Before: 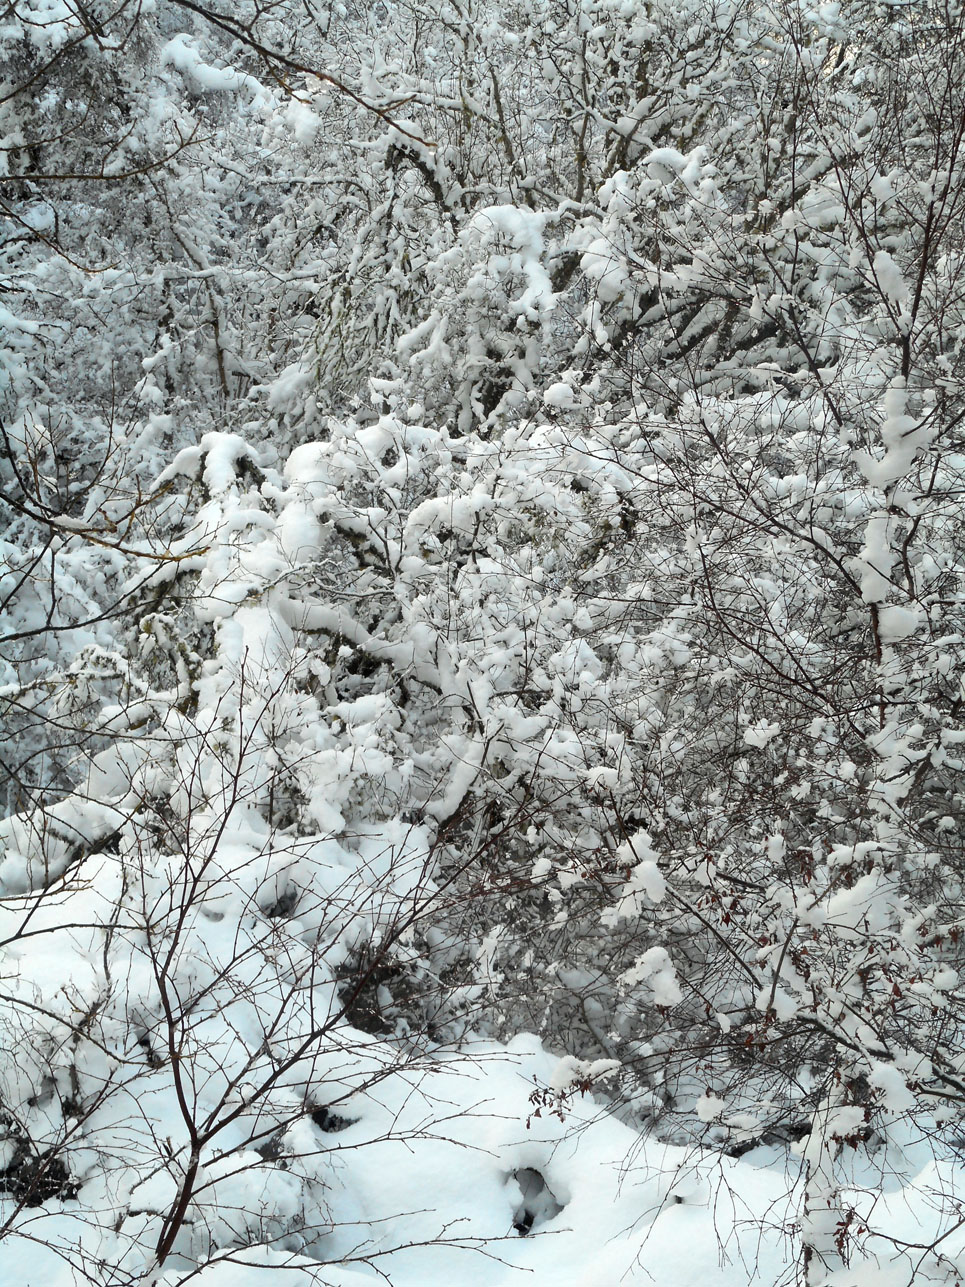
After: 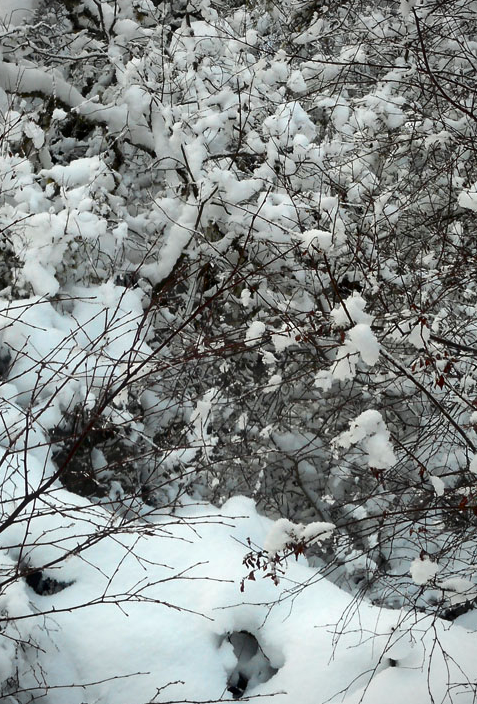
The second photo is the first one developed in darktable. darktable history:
crop: left 29.672%, top 41.786%, right 20.851%, bottom 3.487%
contrast brightness saturation: contrast 0.07, brightness -0.14, saturation 0.11
vignetting: on, module defaults
